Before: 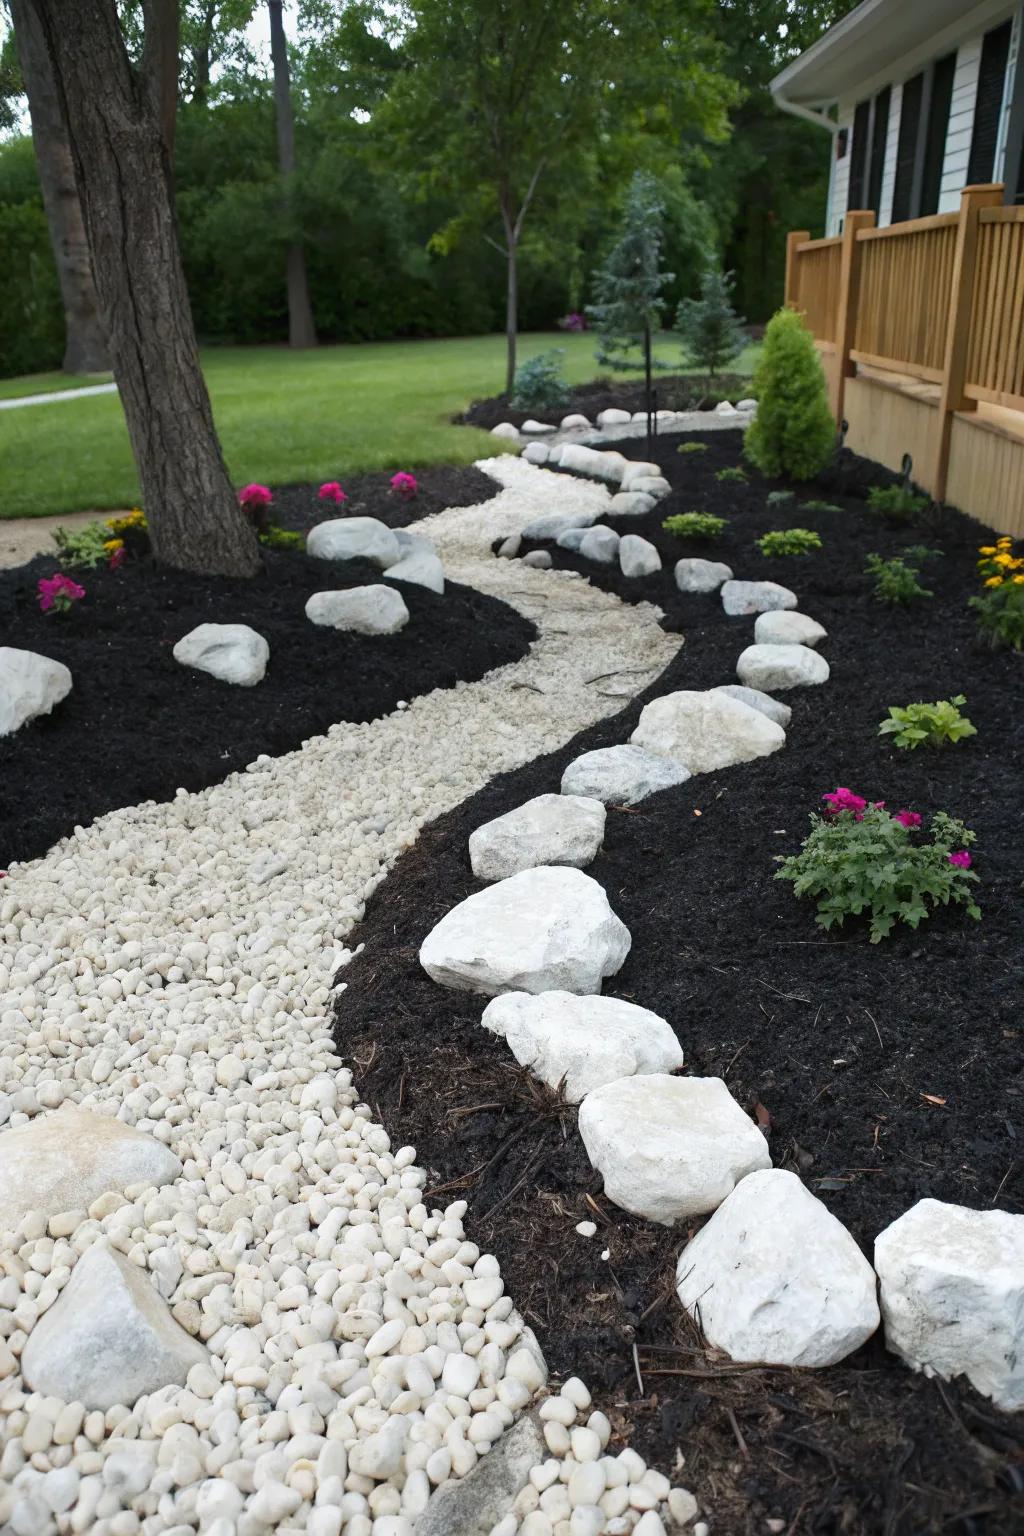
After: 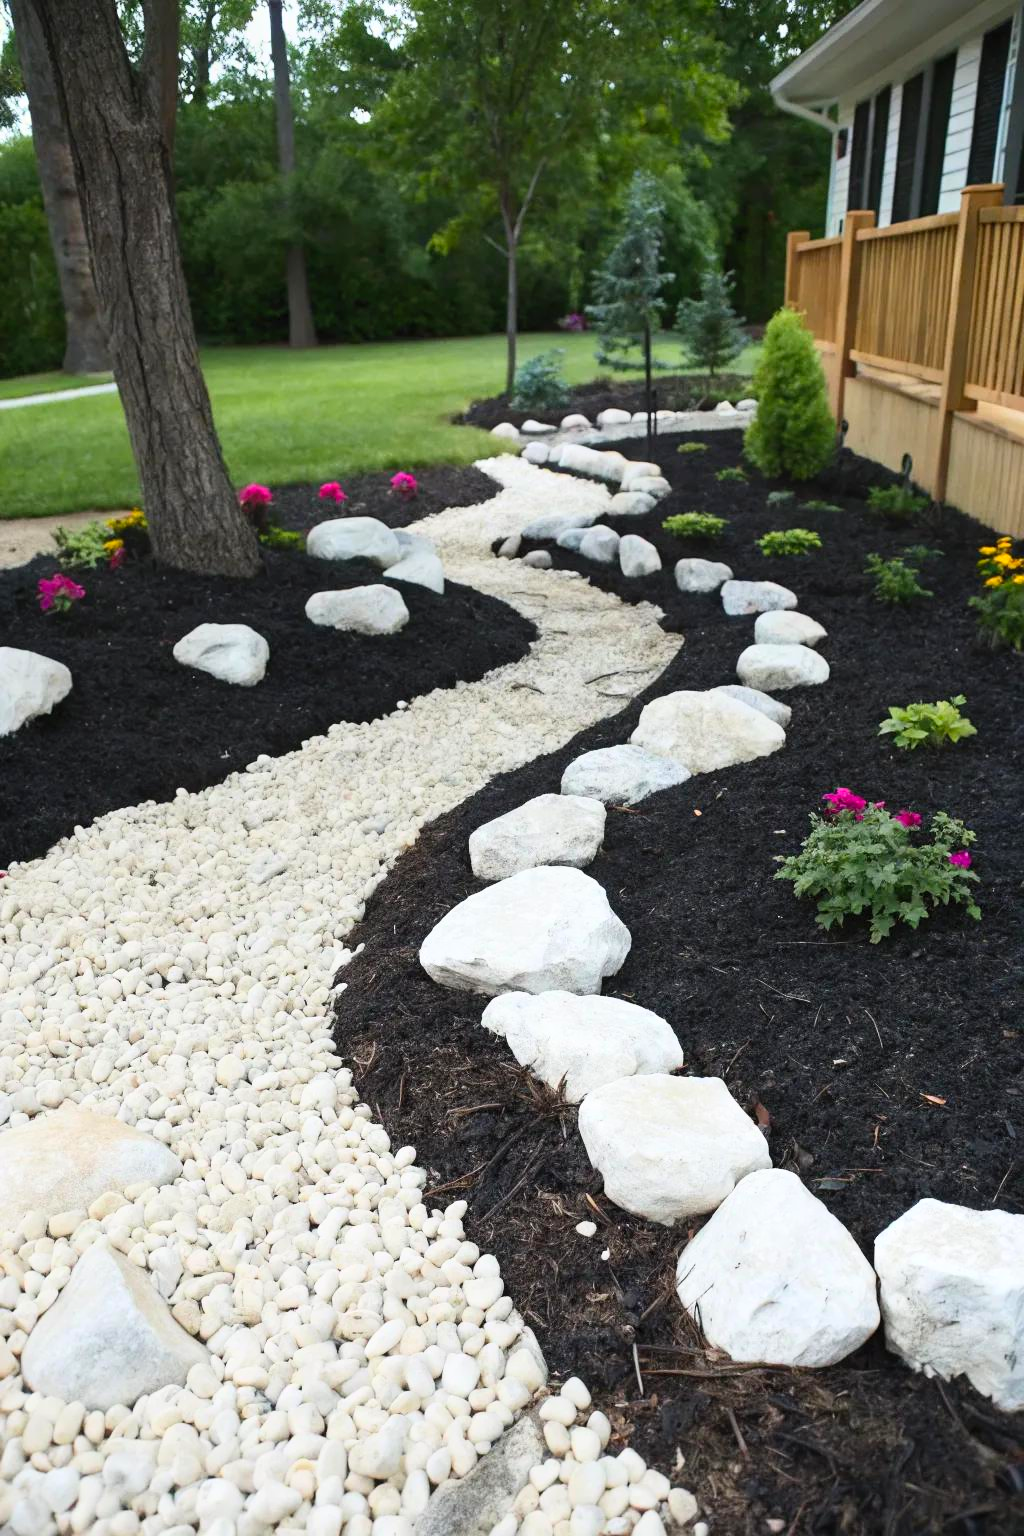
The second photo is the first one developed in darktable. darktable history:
contrast brightness saturation: contrast 0.2, brightness 0.158, saturation 0.221
